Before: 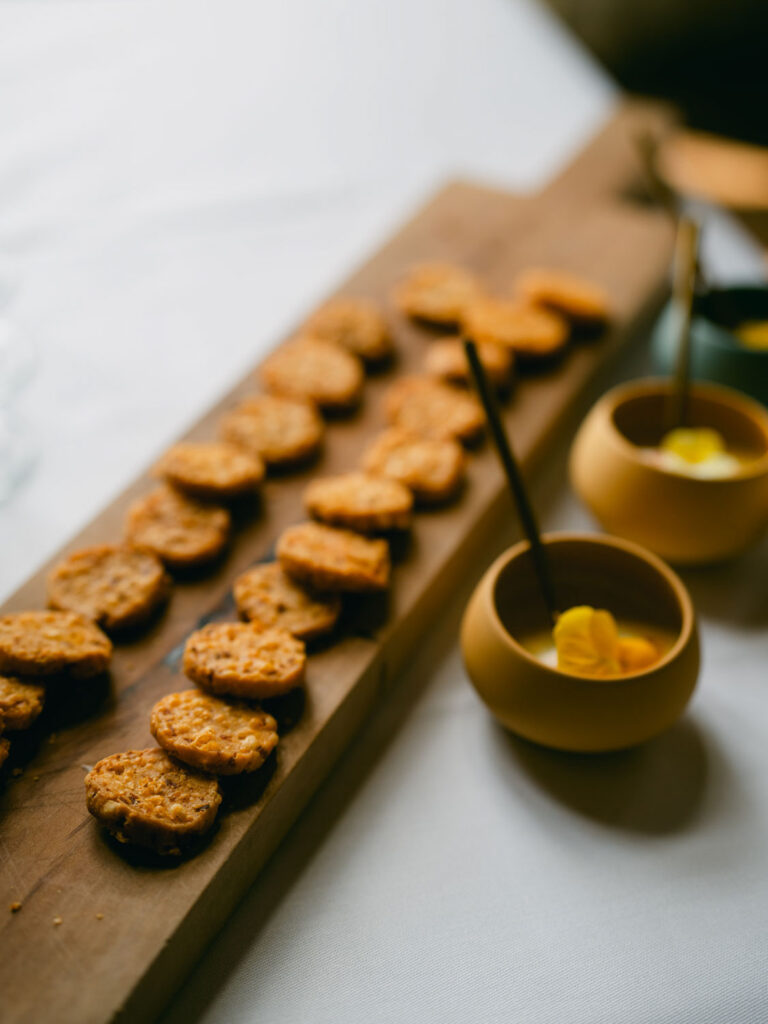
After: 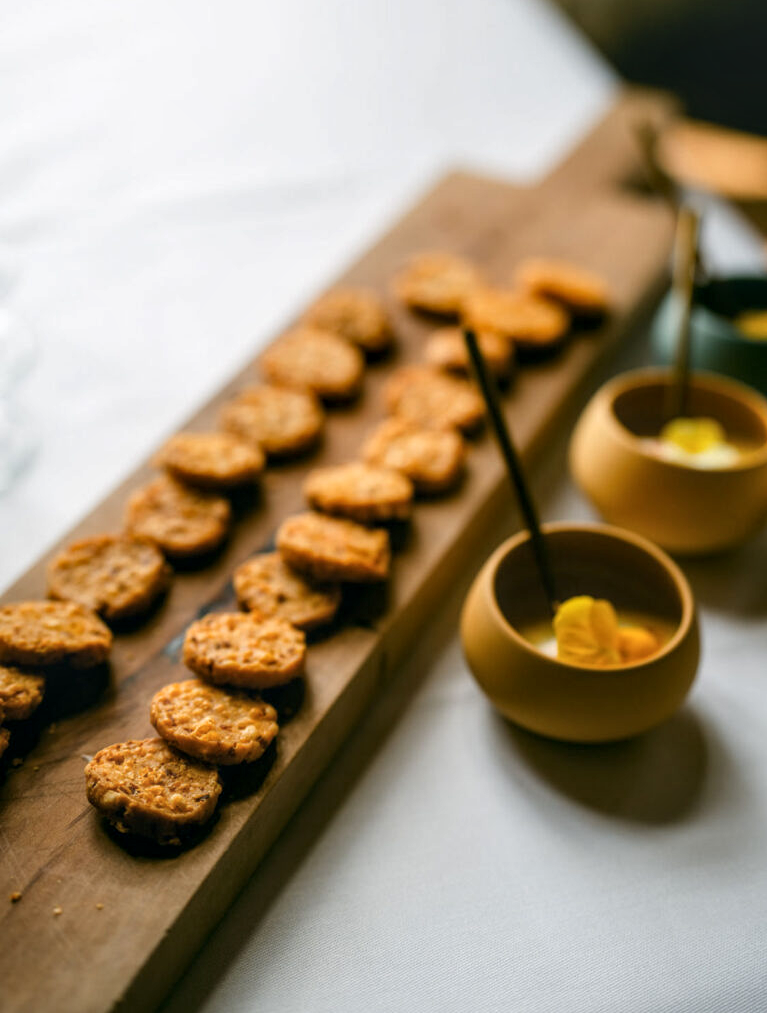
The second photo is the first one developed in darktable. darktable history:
exposure: exposure 0.202 EV, compensate highlight preservation false
local contrast: detail 130%
haze removal: strength -0.043, adaptive false
crop: top 1.006%, right 0.081%
